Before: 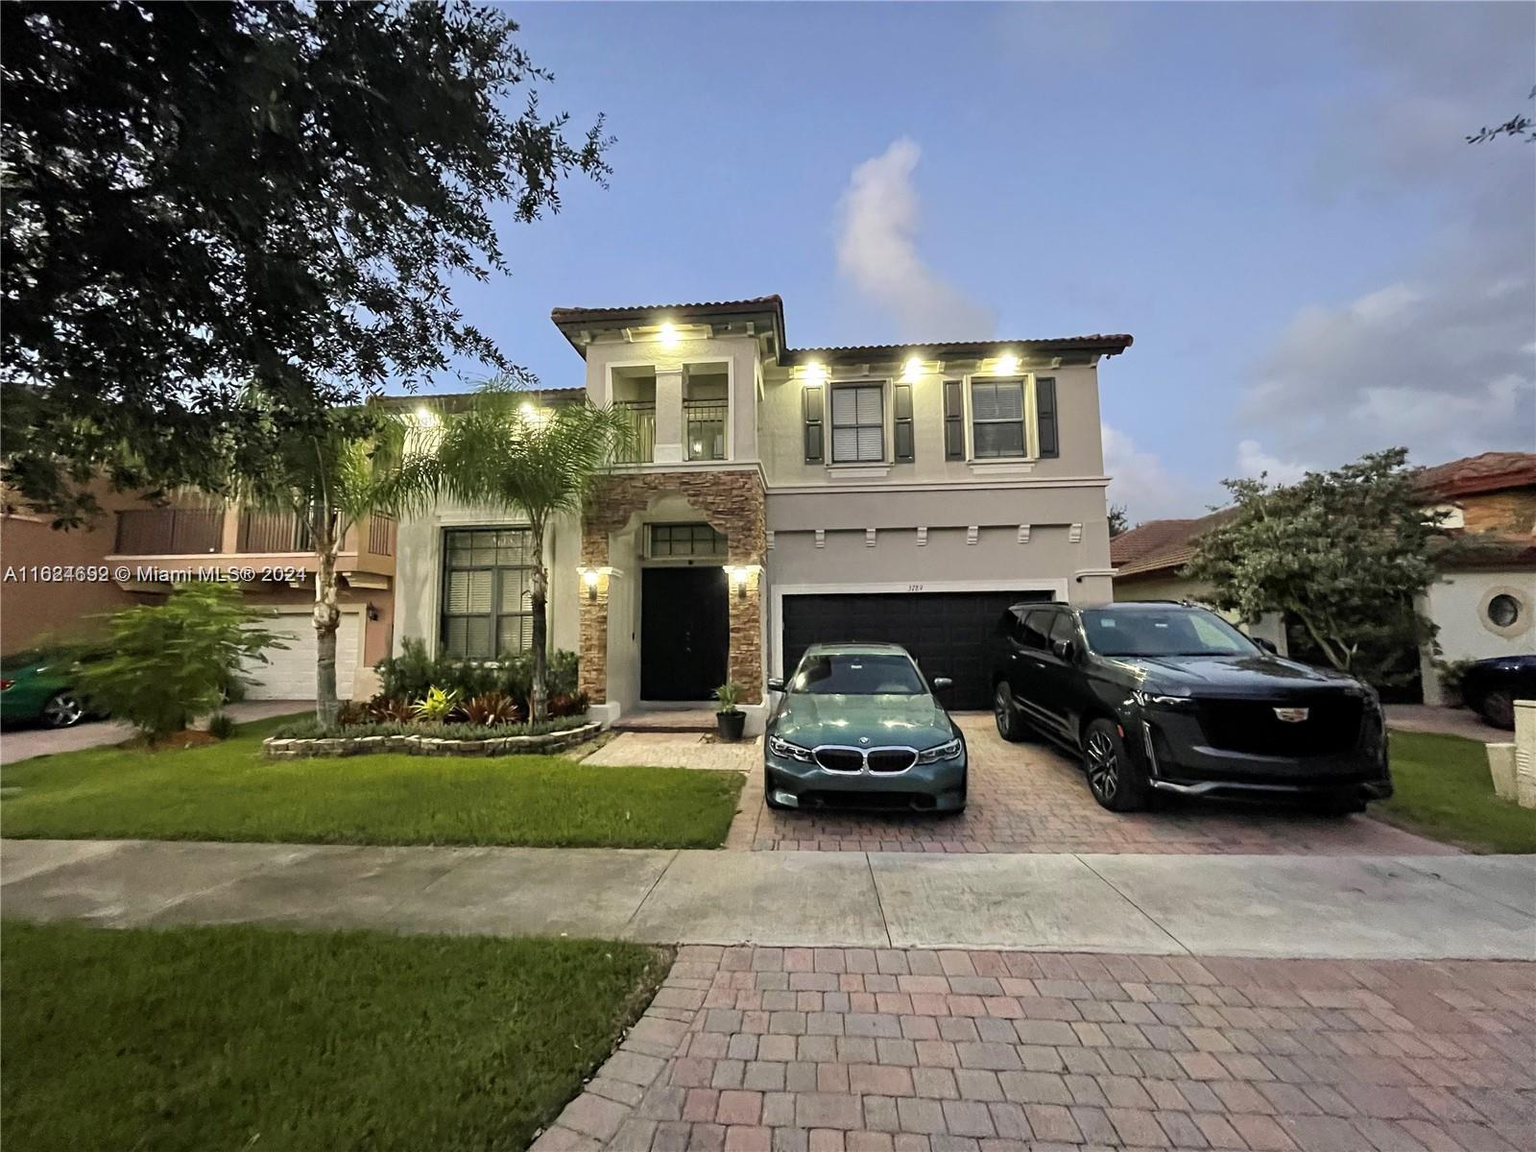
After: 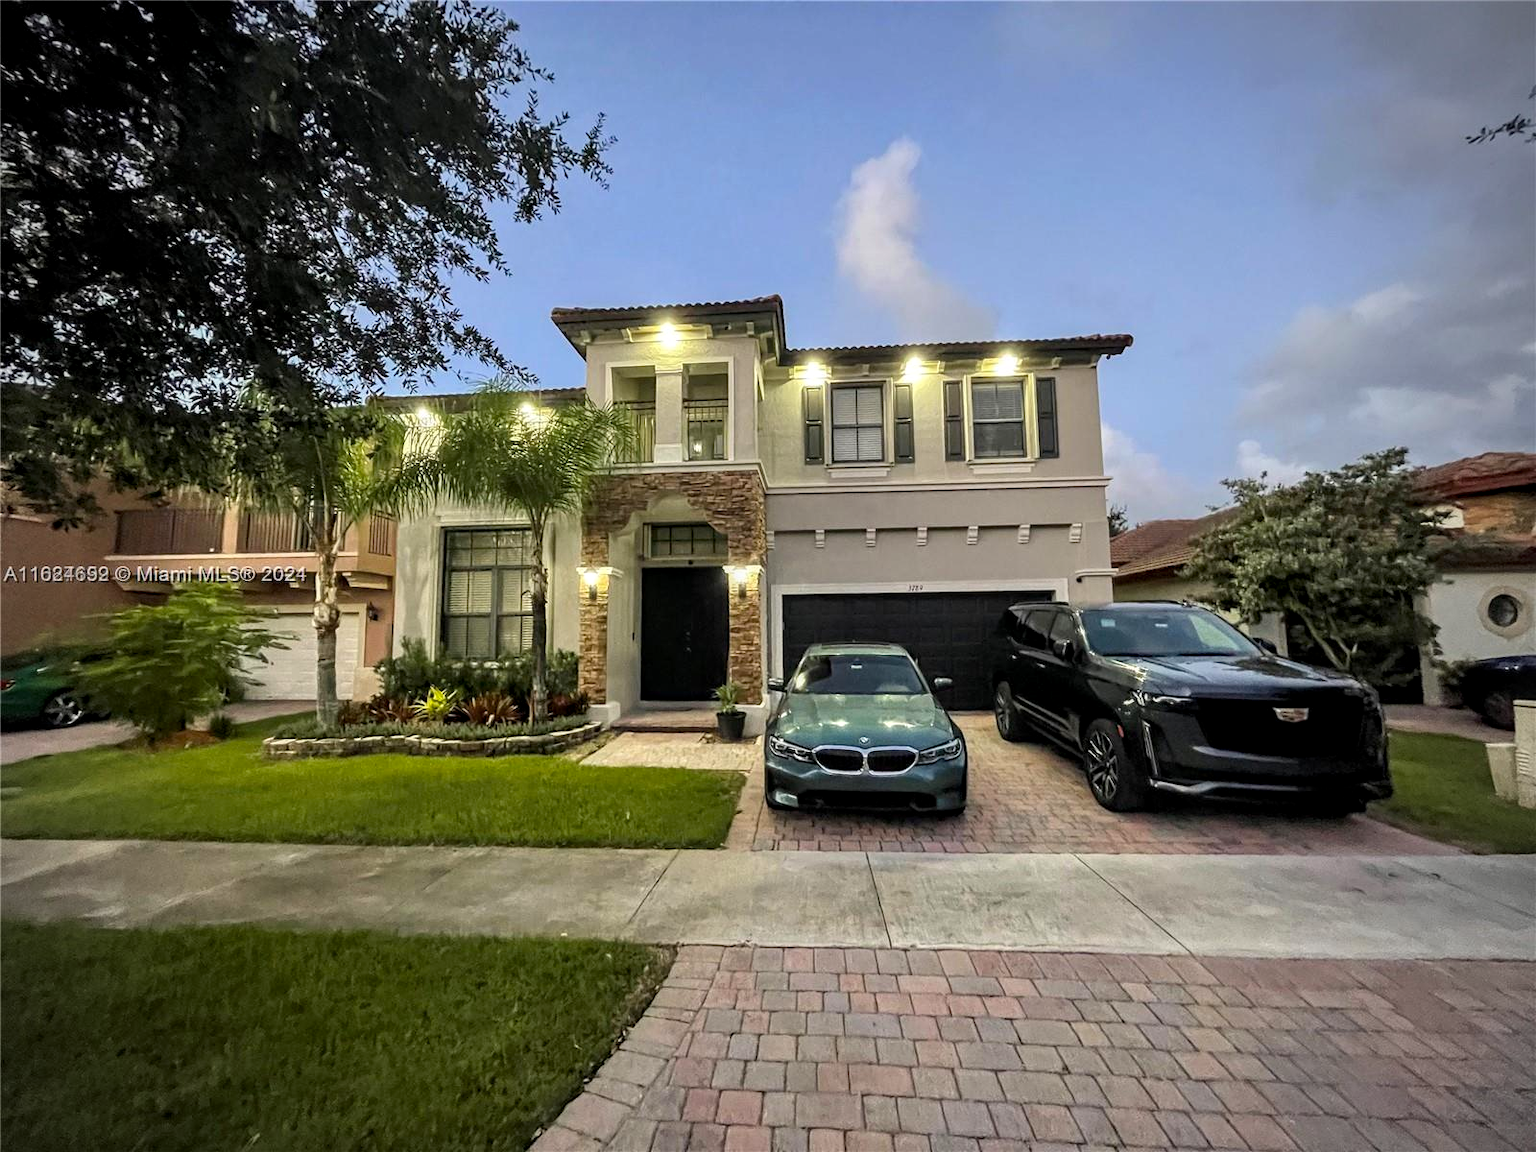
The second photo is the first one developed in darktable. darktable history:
color balance rgb: linear chroma grading › global chroma 14.482%, perceptual saturation grading › global saturation 0.822%, global vibrance 0.322%
local contrast: on, module defaults
vignetting: on, module defaults
